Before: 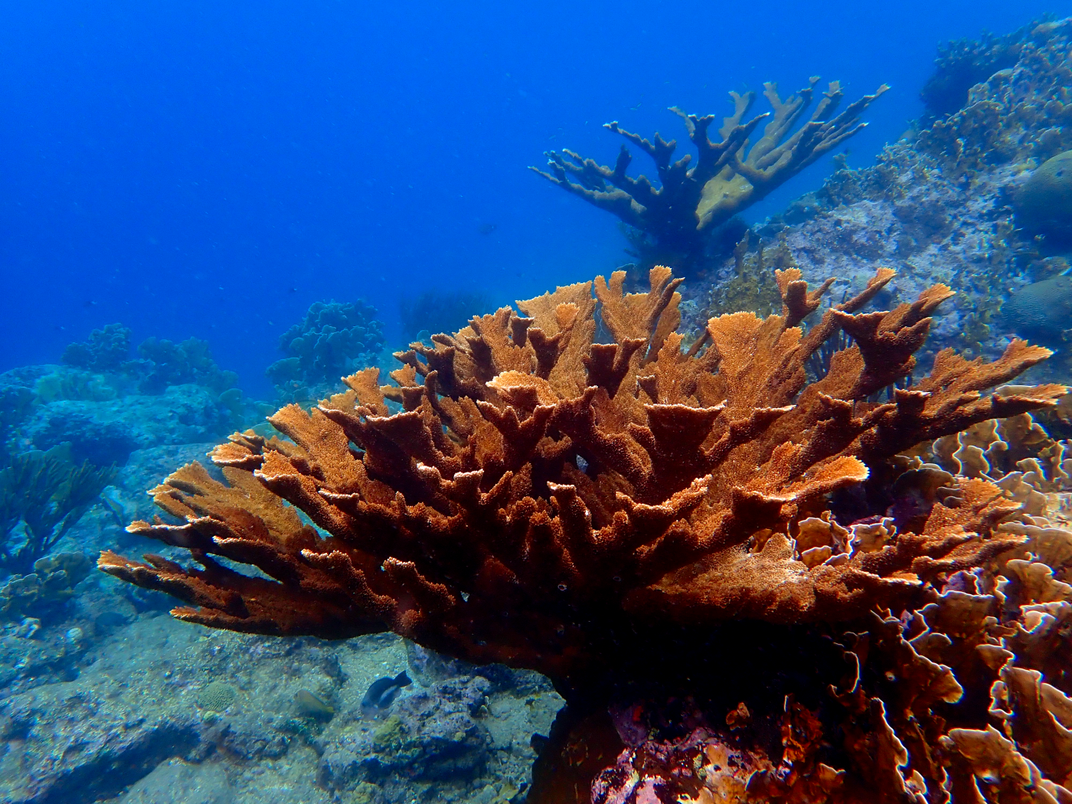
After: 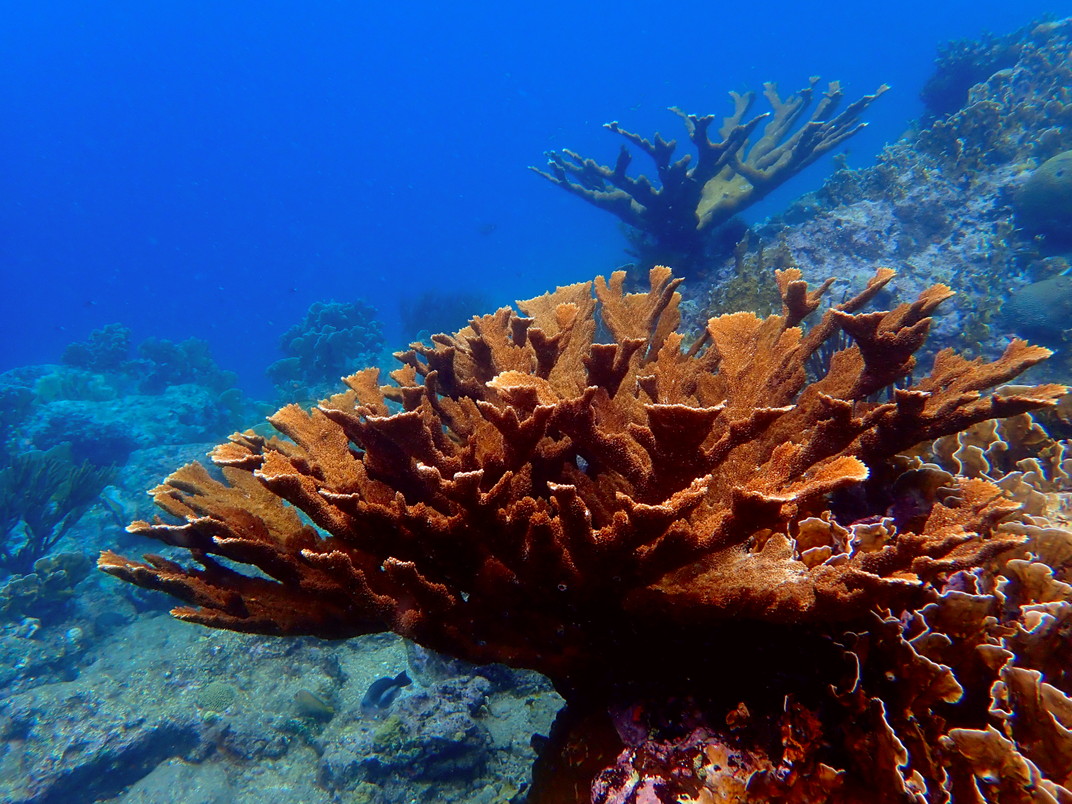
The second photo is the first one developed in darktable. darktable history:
color correction: highlights a* -2.72, highlights b* -2.22, shadows a* 2.16, shadows b* 2.64
